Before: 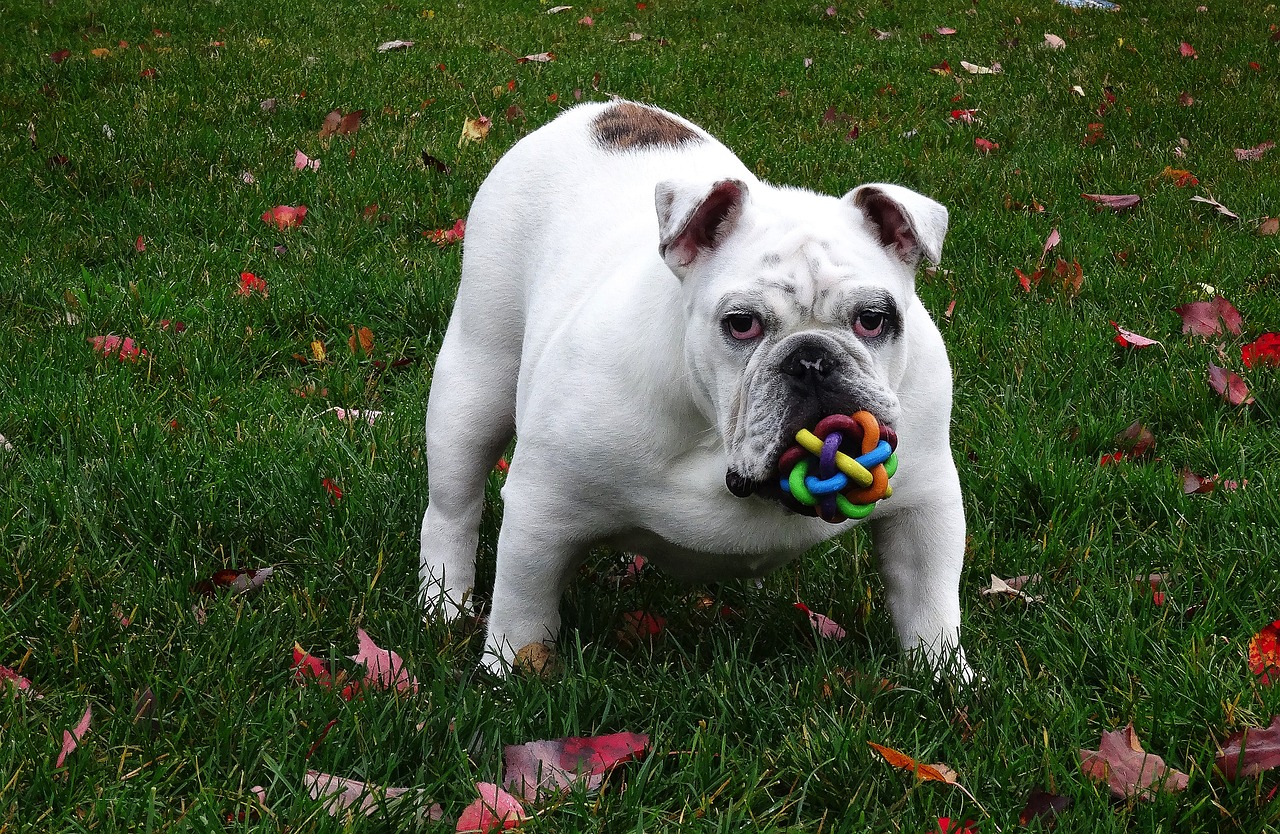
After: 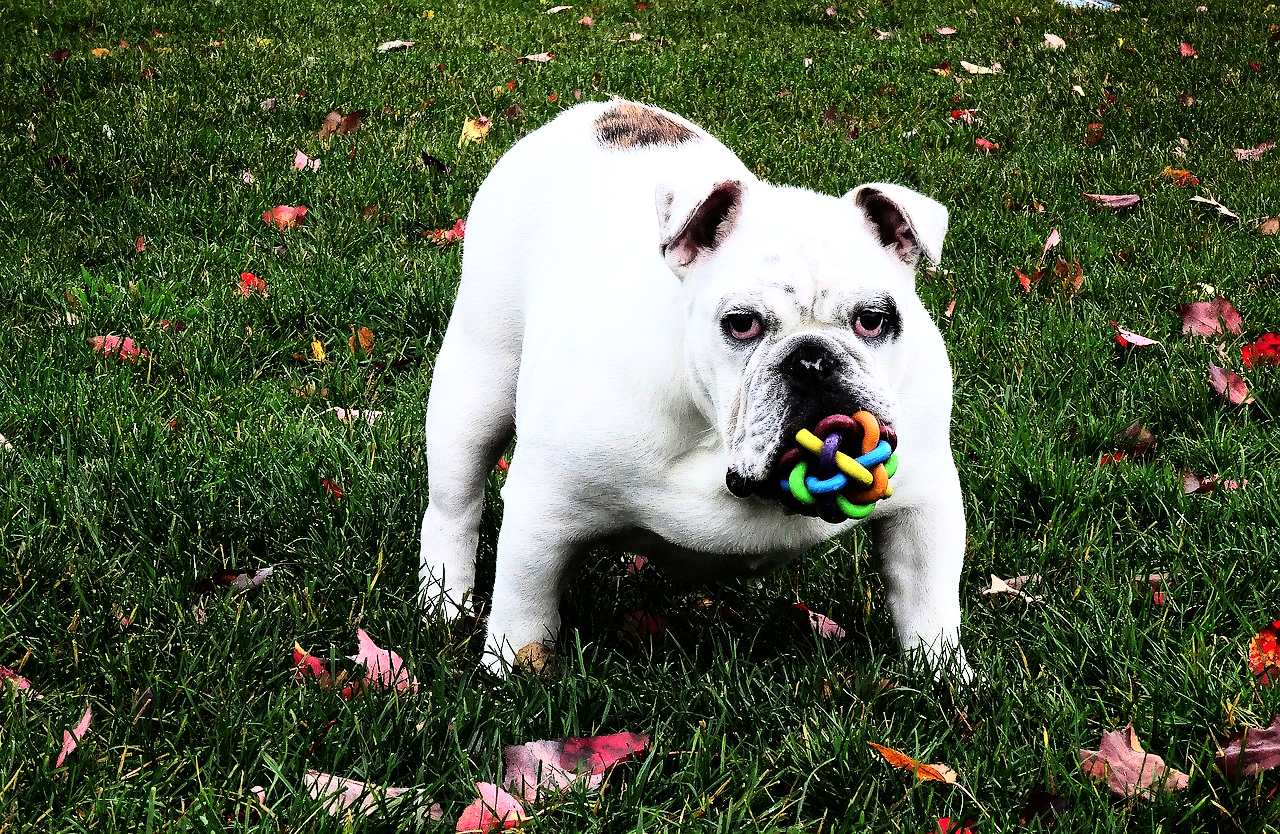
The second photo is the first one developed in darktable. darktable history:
rgb curve: curves: ch0 [(0, 0) (0.21, 0.15) (0.24, 0.21) (0.5, 0.75) (0.75, 0.96) (0.89, 0.99) (1, 1)]; ch1 [(0, 0.02) (0.21, 0.13) (0.25, 0.2) (0.5, 0.67) (0.75, 0.9) (0.89, 0.97) (1, 1)]; ch2 [(0, 0.02) (0.21, 0.13) (0.25, 0.2) (0.5, 0.67) (0.75, 0.9) (0.89, 0.97) (1, 1)], compensate middle gray true
local contrast: mode bilateral grid, contrast 10, coarseness 25, detail 115%, midtone range 0.2
